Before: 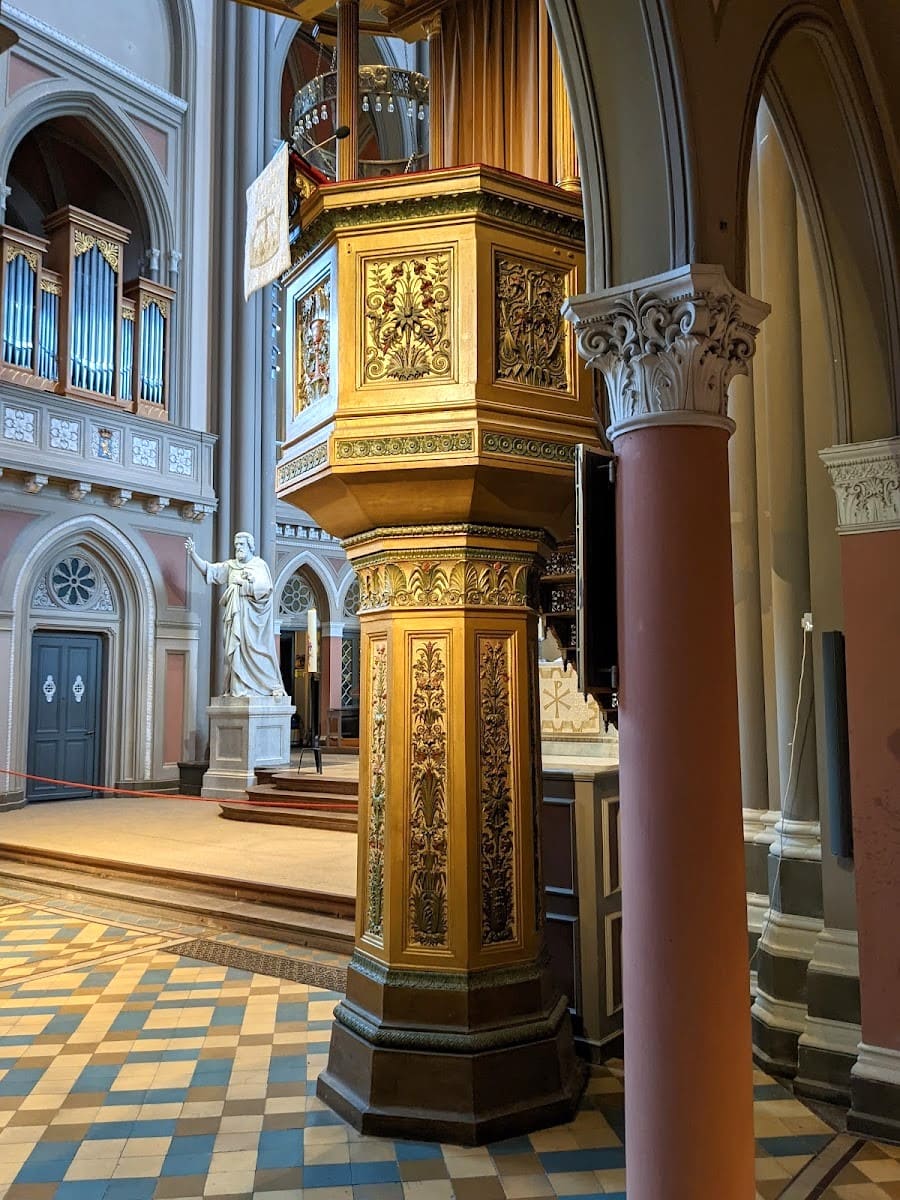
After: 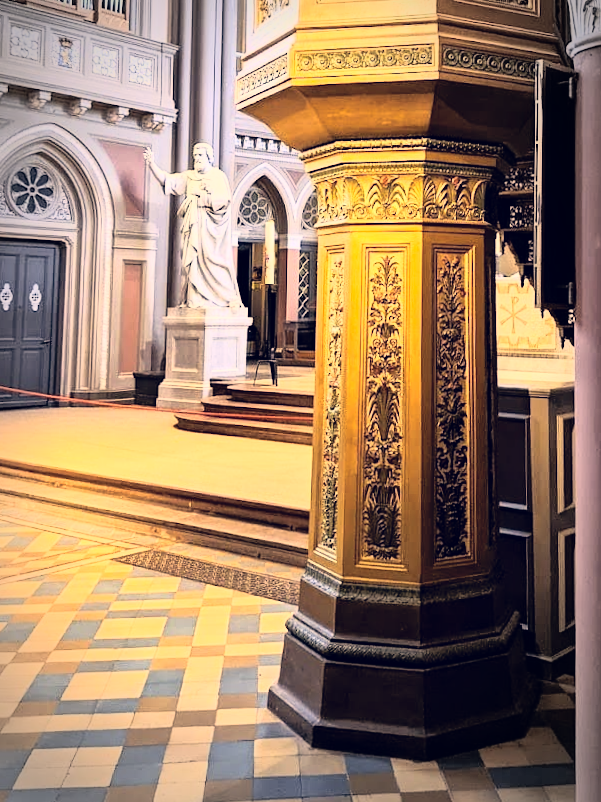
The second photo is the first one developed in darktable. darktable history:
shadows and highlights: on, module defaults
color correction: highlights a* 19.59, highlights b* 27.49, shadows a* 3.46, shadows b* -17.28, saturation 0.73
vignetting: automatic ratio true
rgb curve: curves: ch0 [(0, 0) (0.21, 0.15) (0.24, 0.21) (0.5, 0.75) (0.75, 0.96) (0.89, 0.99) (1, 1)]; ch1 [(0, 0.02) (0.21, 0.13) (0.25, 0.2) (0.5, 0.67) (0.75, 0.9) (0.89, 0.97) (1, 1)]; ch2 [(0, 0.02) (0.21, 0.13) (0.25, 0.2) (0.5, 0.67) (0.75, 0.9) (0.89, 0.97) (1, 1)], compensate middle gray true
crop and rotate: angle -0.82°, left 3.85%, top 31.828%, right 27.992%
